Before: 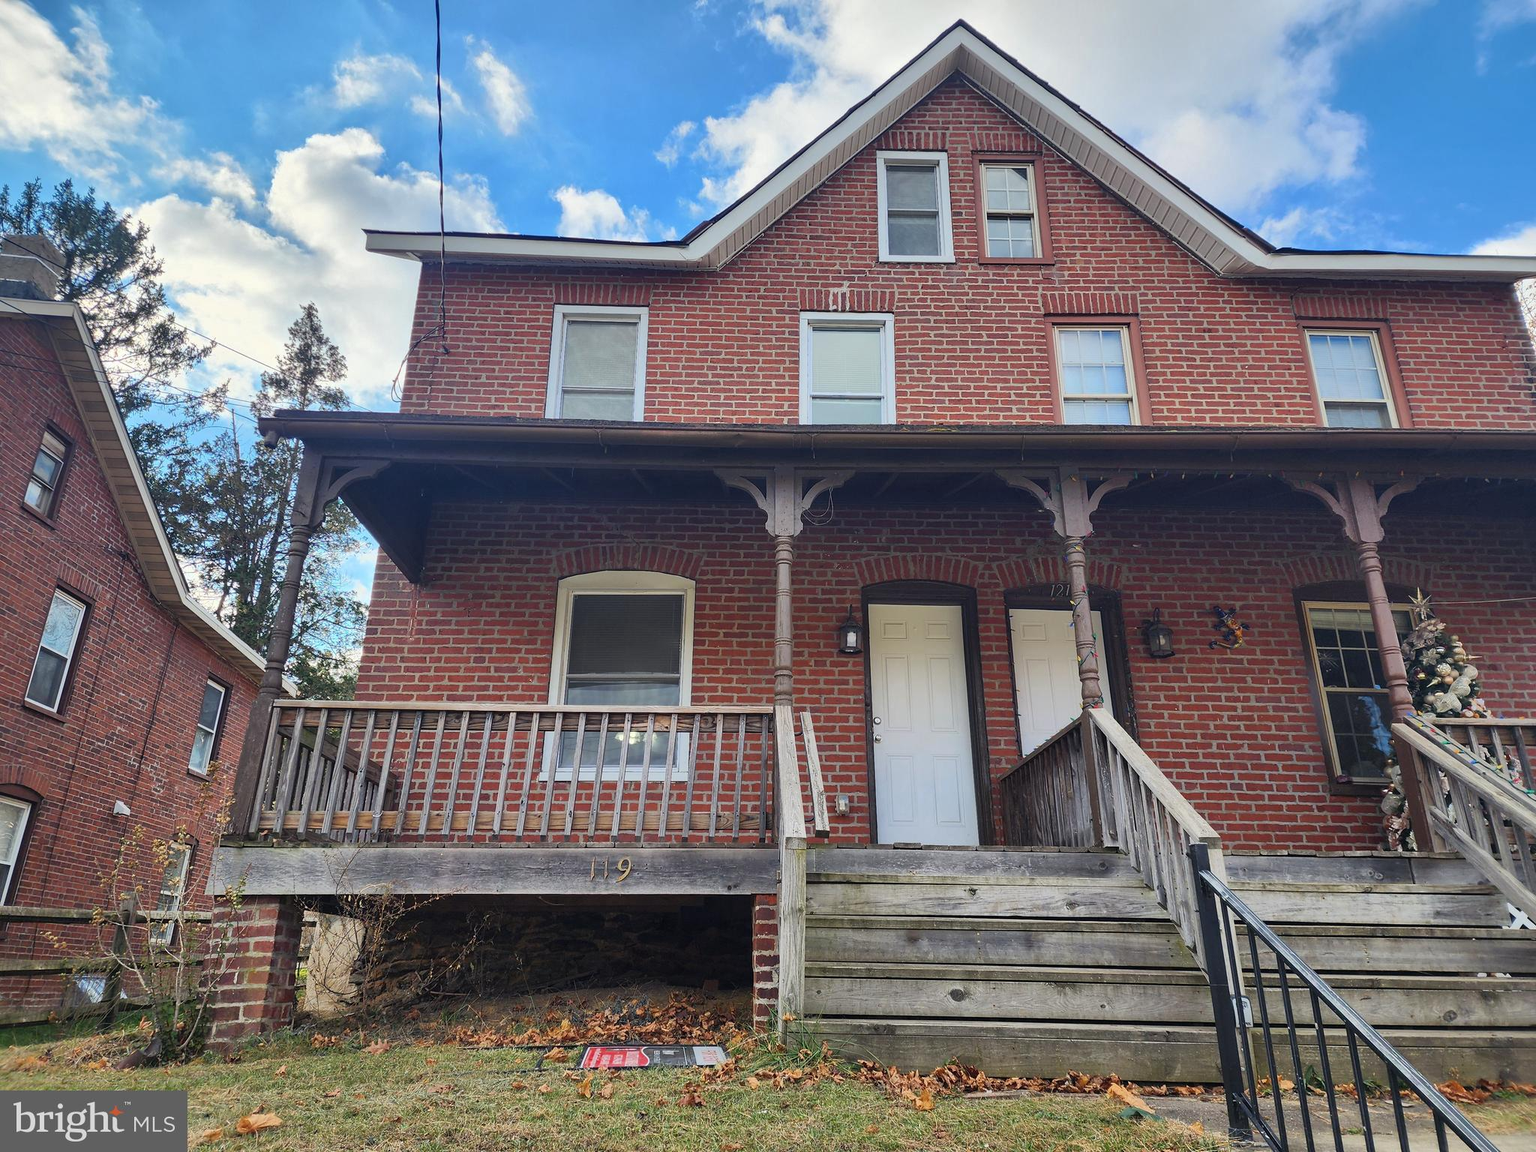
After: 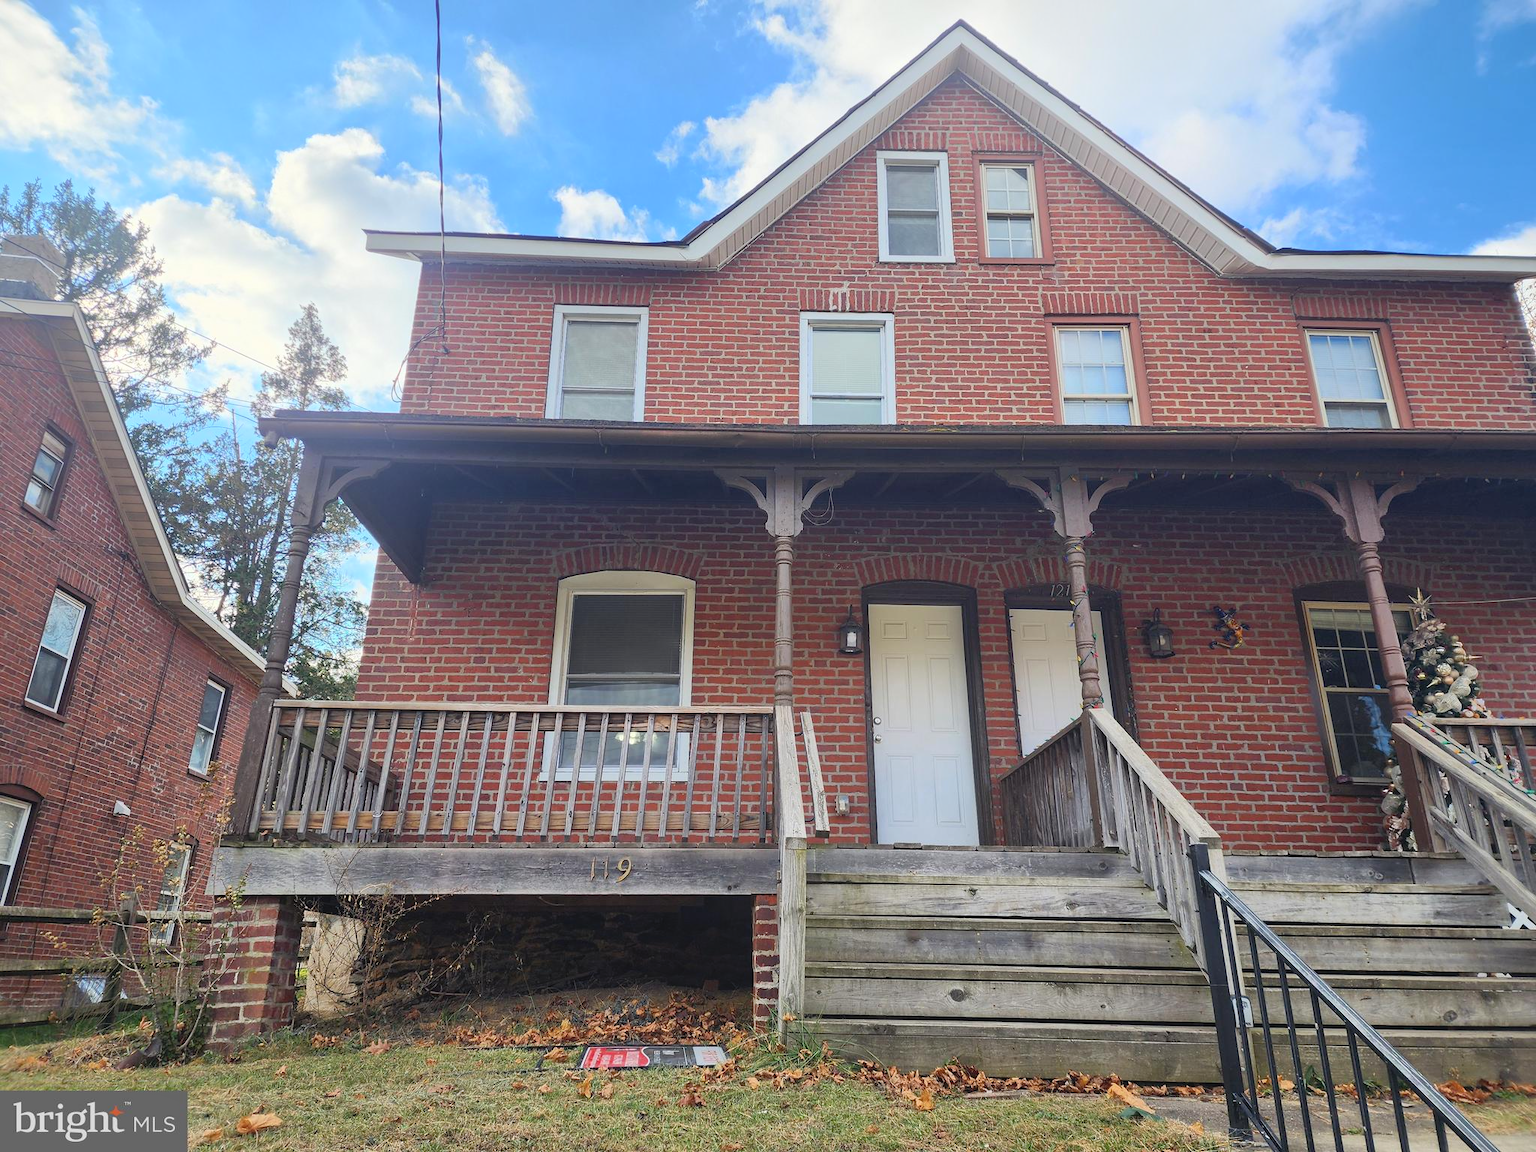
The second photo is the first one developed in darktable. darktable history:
levels: mode automatic, black 0.023%, white 99.97%, levels [0.062, 0.494, 0.925]
bloom: size 40%
exposure: black level correction 0.001, compensate highlight preservation false
